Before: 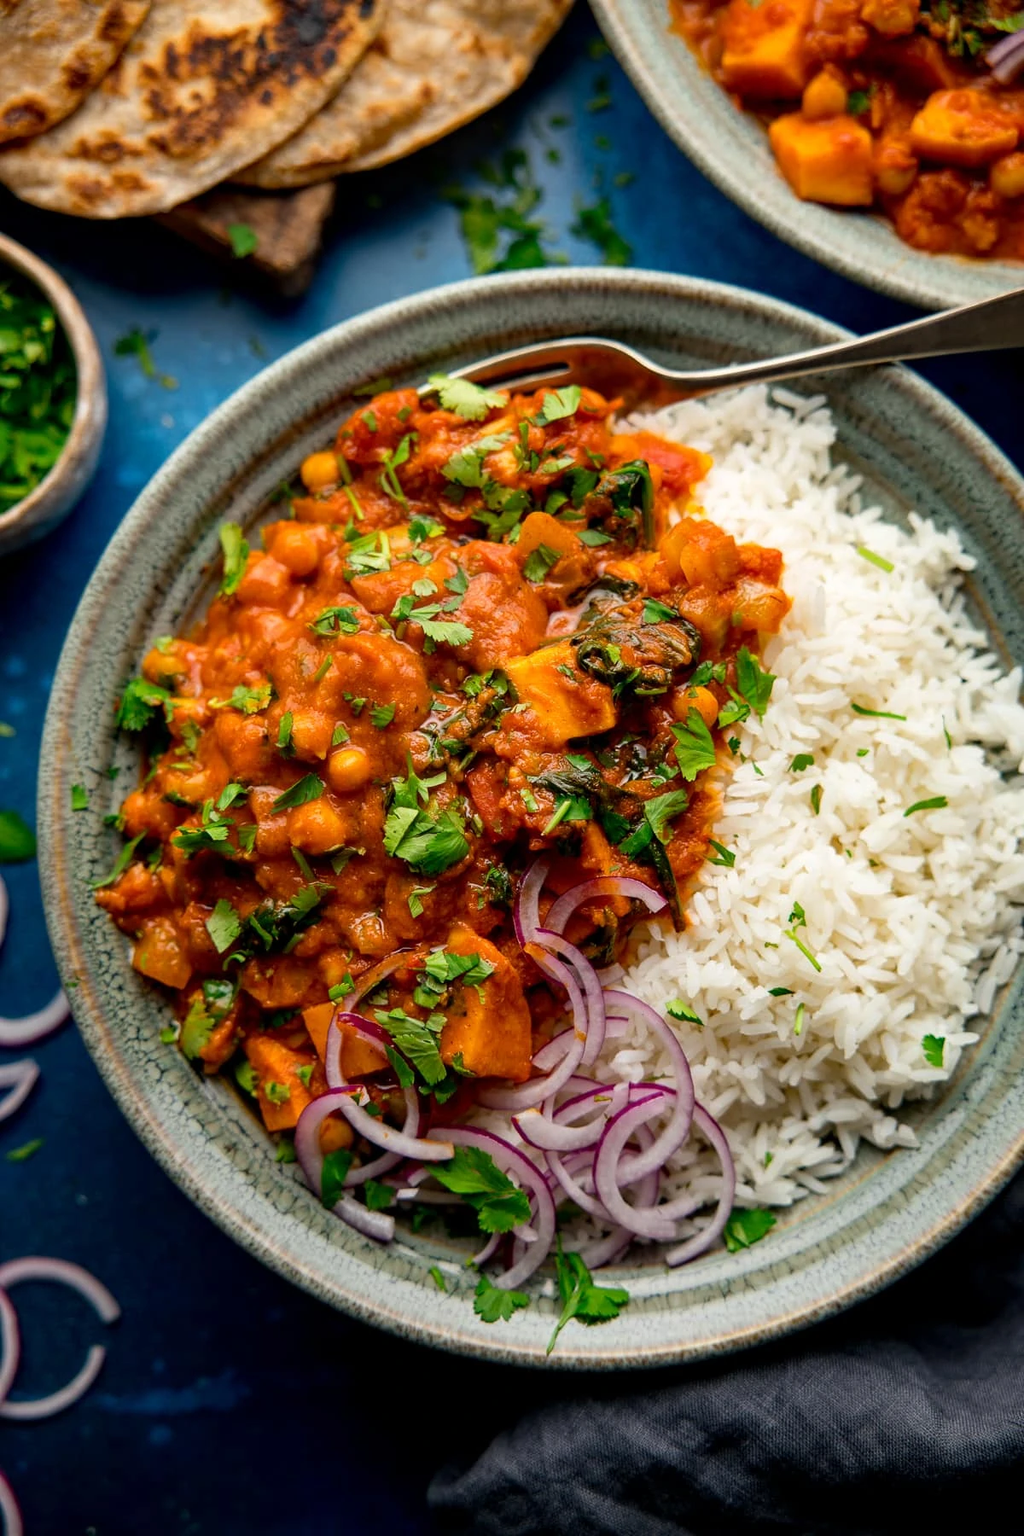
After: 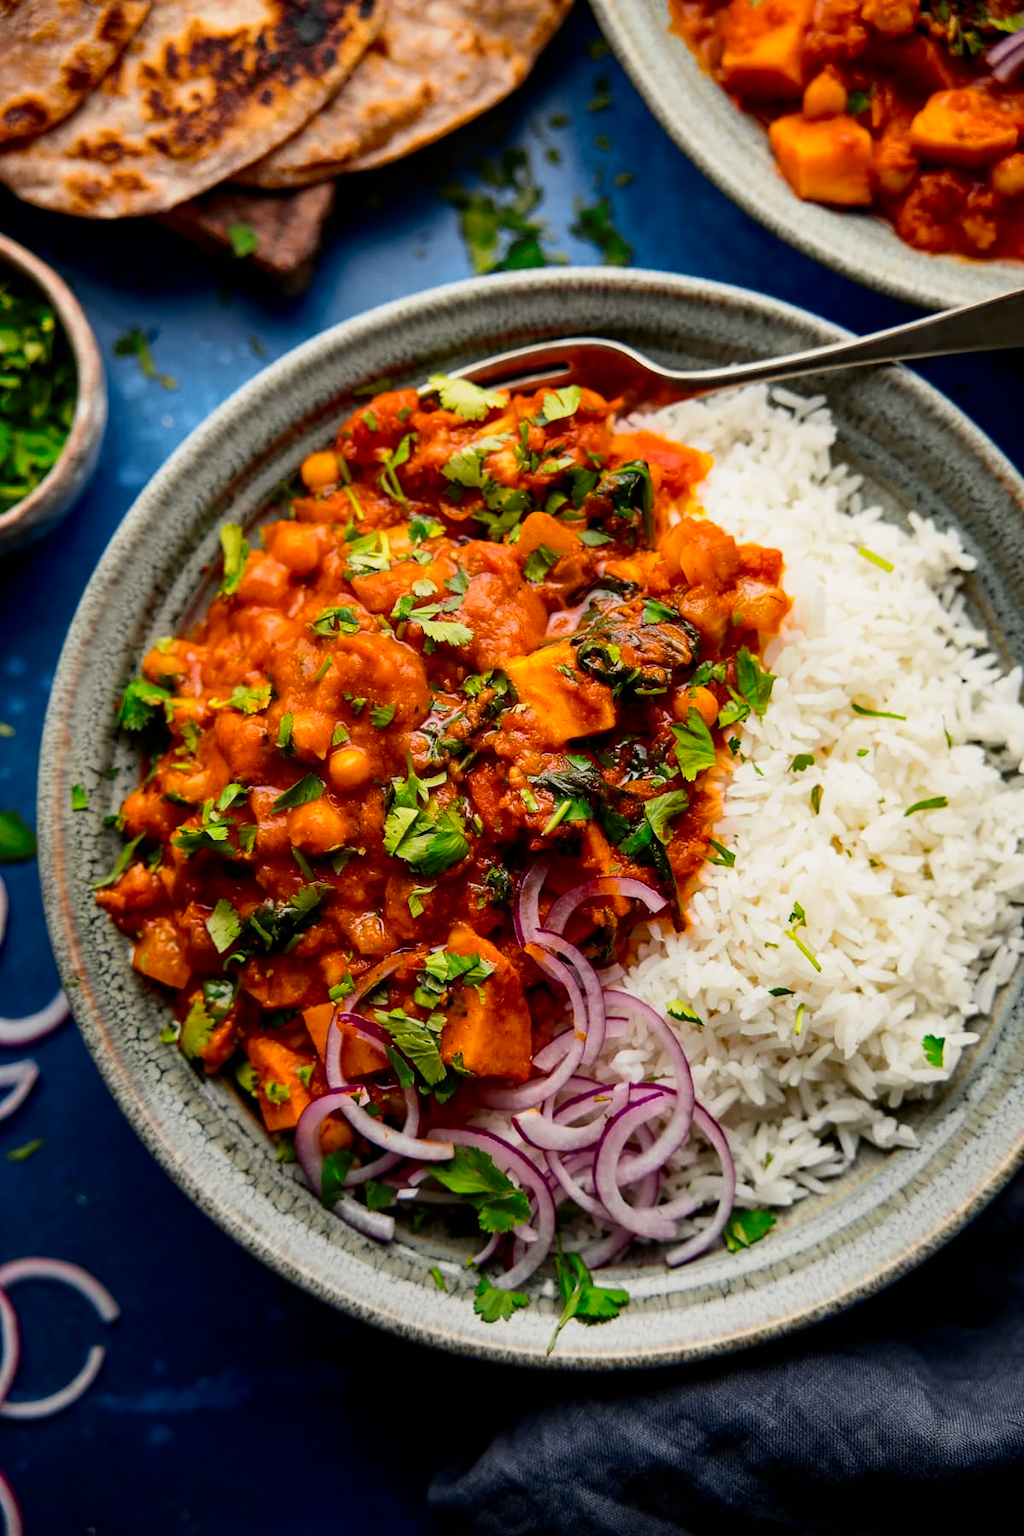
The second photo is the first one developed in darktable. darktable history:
tone curve: curves: ch0 [(0, 0) (0.087, 0.054) (0.281, 0.245) (0.506, 0.526) (0.8, 0.824) (0.994, 0.955)]; ch1 [(0, 0) (0.27, 0.195) (0.406, 0.435) (0.452, 0.474) (0.495, 0.5) (0.514, 0.508) (0.537, 0.556) (0.654, 0.689) (1, 1)]; ch2 [(0, 0) (0.269, 0.299) (0.459, 0.441) (0.498, 0.499) (0.523, 0.52) (0.551, 0.549) (0.633, 0.625) (0.659, 0.681) (0.718, 0.764) (1, 1)], color space Lab, independent channels, preserve colors none
color zones: curves: ch0 [(0.068, 0.464) (0.25, 0.5) (0.48, 0.508) (0.75, 0.536) (0.886, 0.476) (0.967, 0.456)]; ch1 [(0.066, 0.456) (0.25, 0.5) (0.616, 0.508) (0.746, 0.56) (0.934, 0.444)]
